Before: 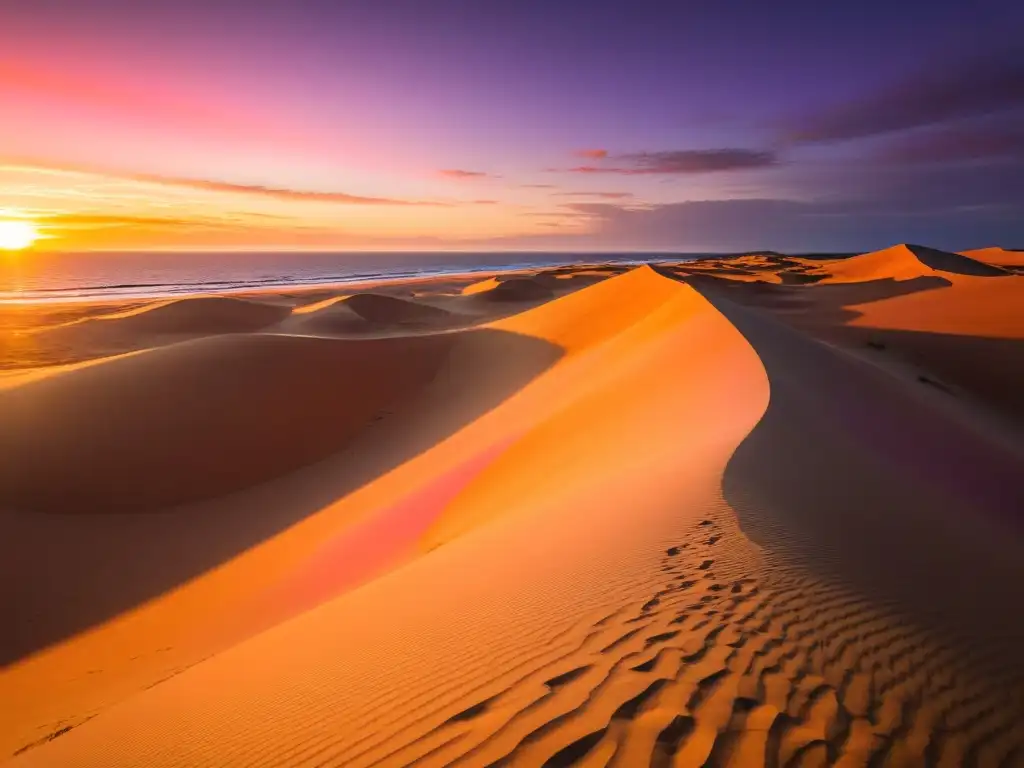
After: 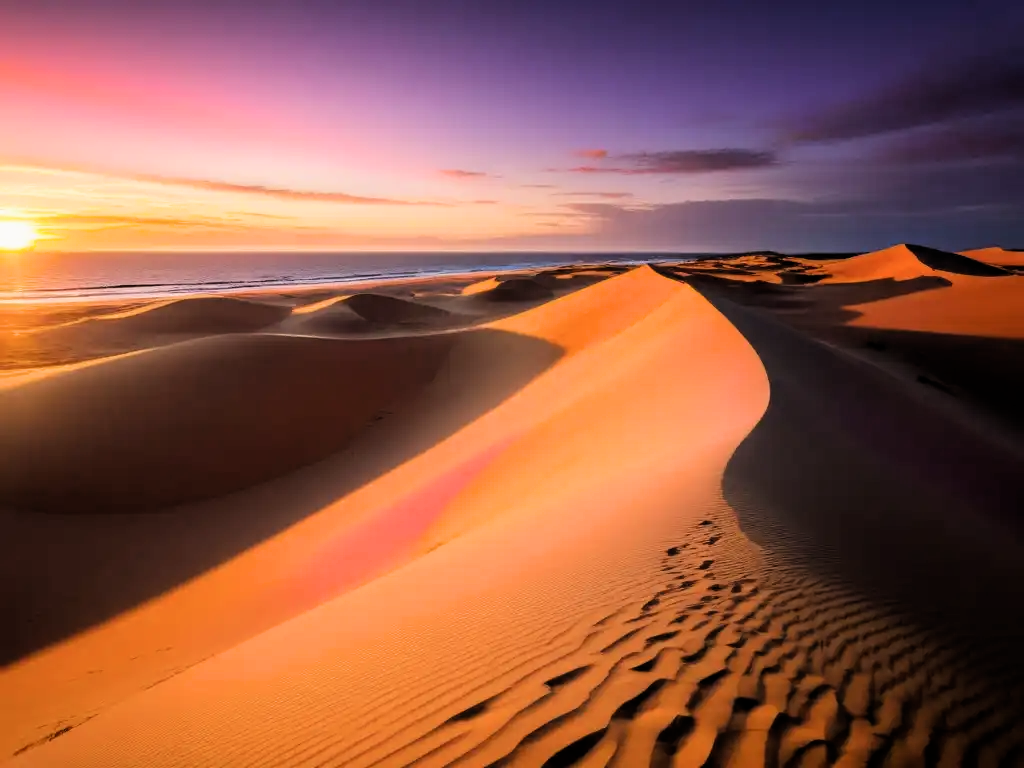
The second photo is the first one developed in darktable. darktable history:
filmic rgb: black relative exposure -6.26 EV, white relative exposure 2.79 EV, target black luminance 0%, hardness 4.56, latitude 68.21%, contrast 1.295, shadows ↔ highlights balance -3.18%, contrast in shadows safe
